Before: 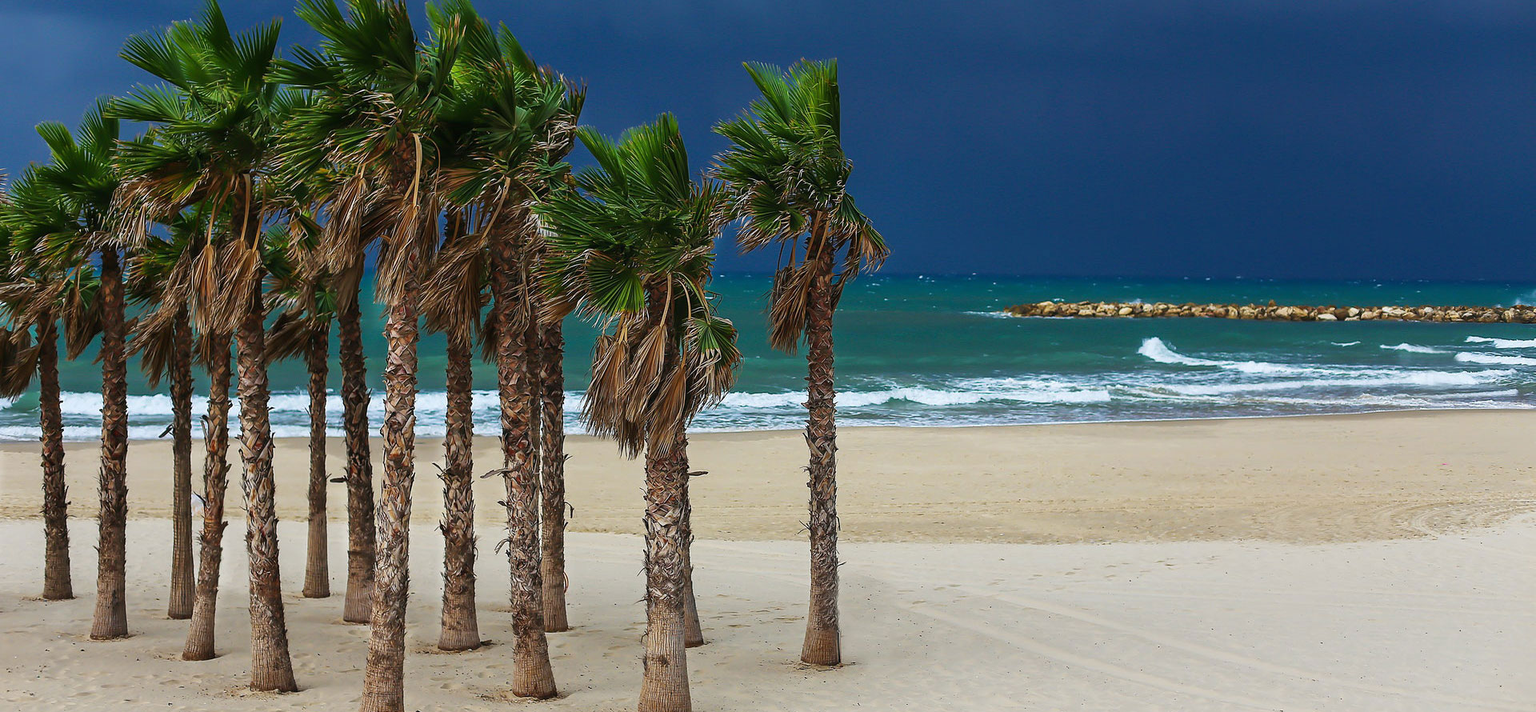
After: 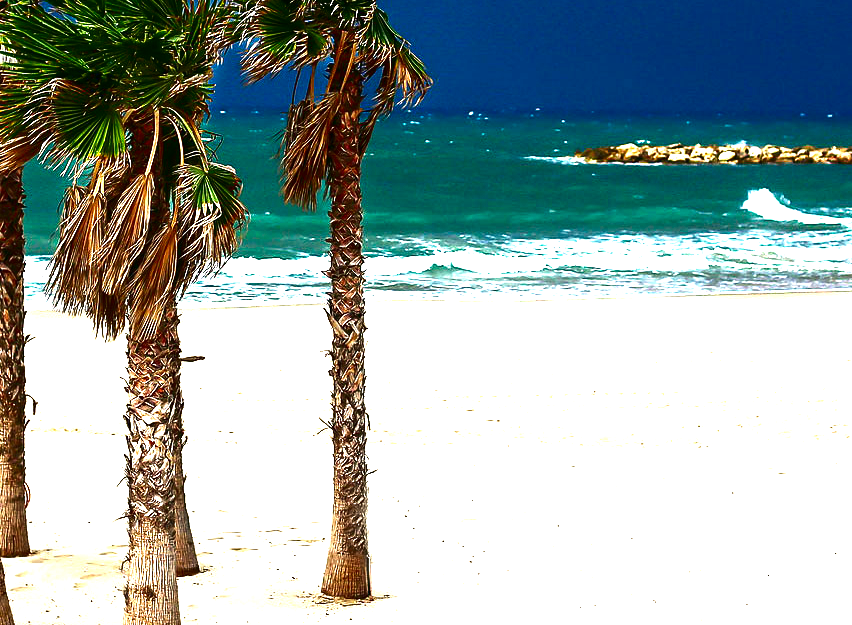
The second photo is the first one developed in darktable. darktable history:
contrast brightness saturation: contrast 0.09, brightness -0.59, saturation 0.17
exposure: black level correction 0, exposure 1.9 EV, compensate highlight preservation false
white balance: red 1.045, blue 0.932
crop: left 35.432%, top 26.233%, right 20.145%, bottom 3.432%
